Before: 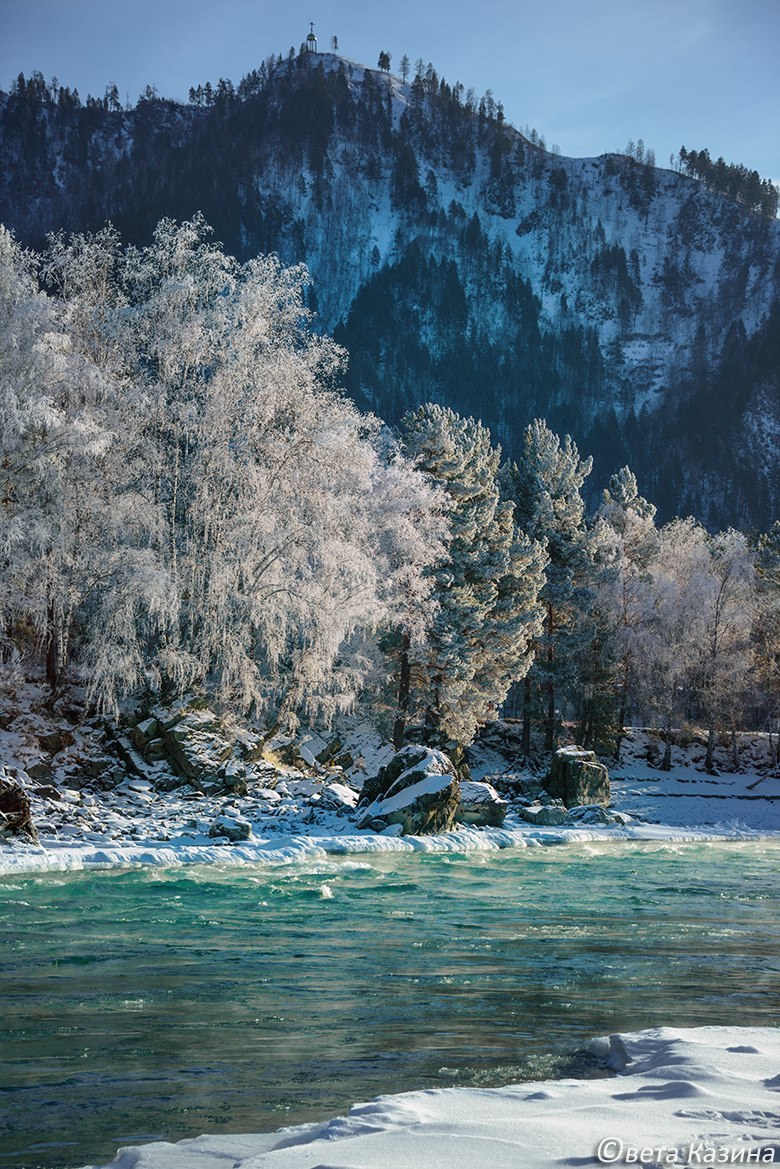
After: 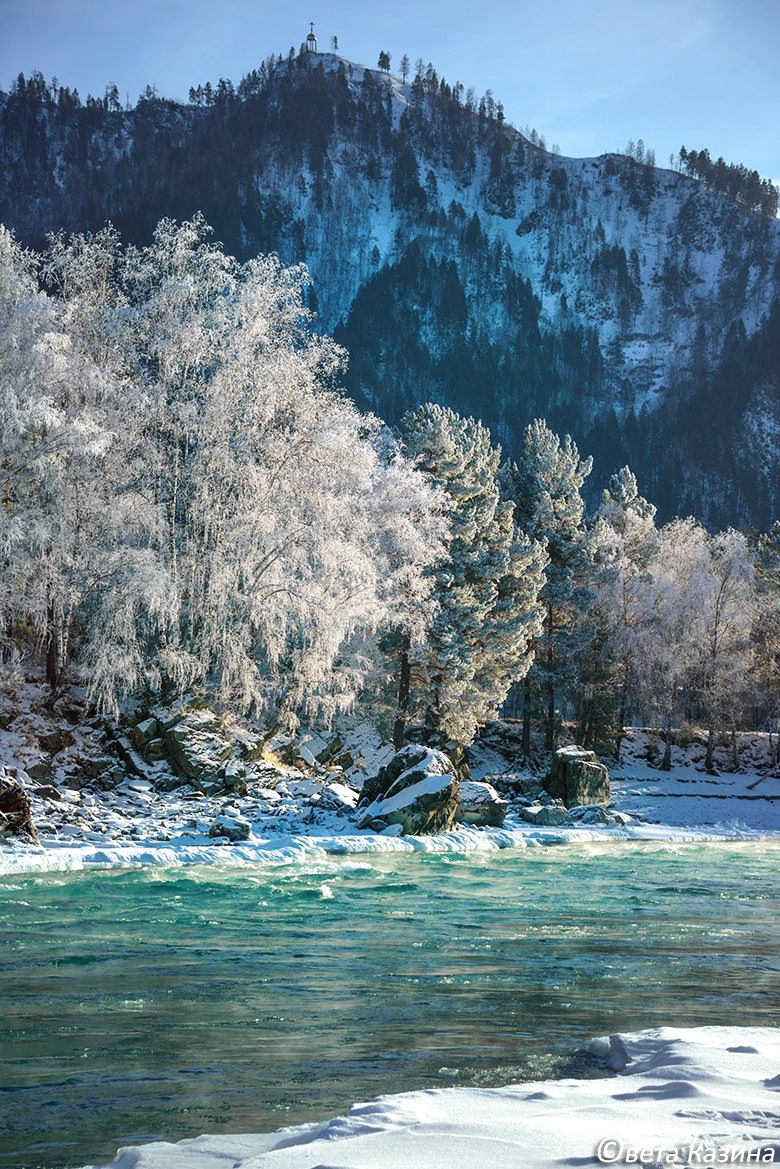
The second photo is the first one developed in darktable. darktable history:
exposure: exposure 0.433 EV, compensate highlight preservation false
